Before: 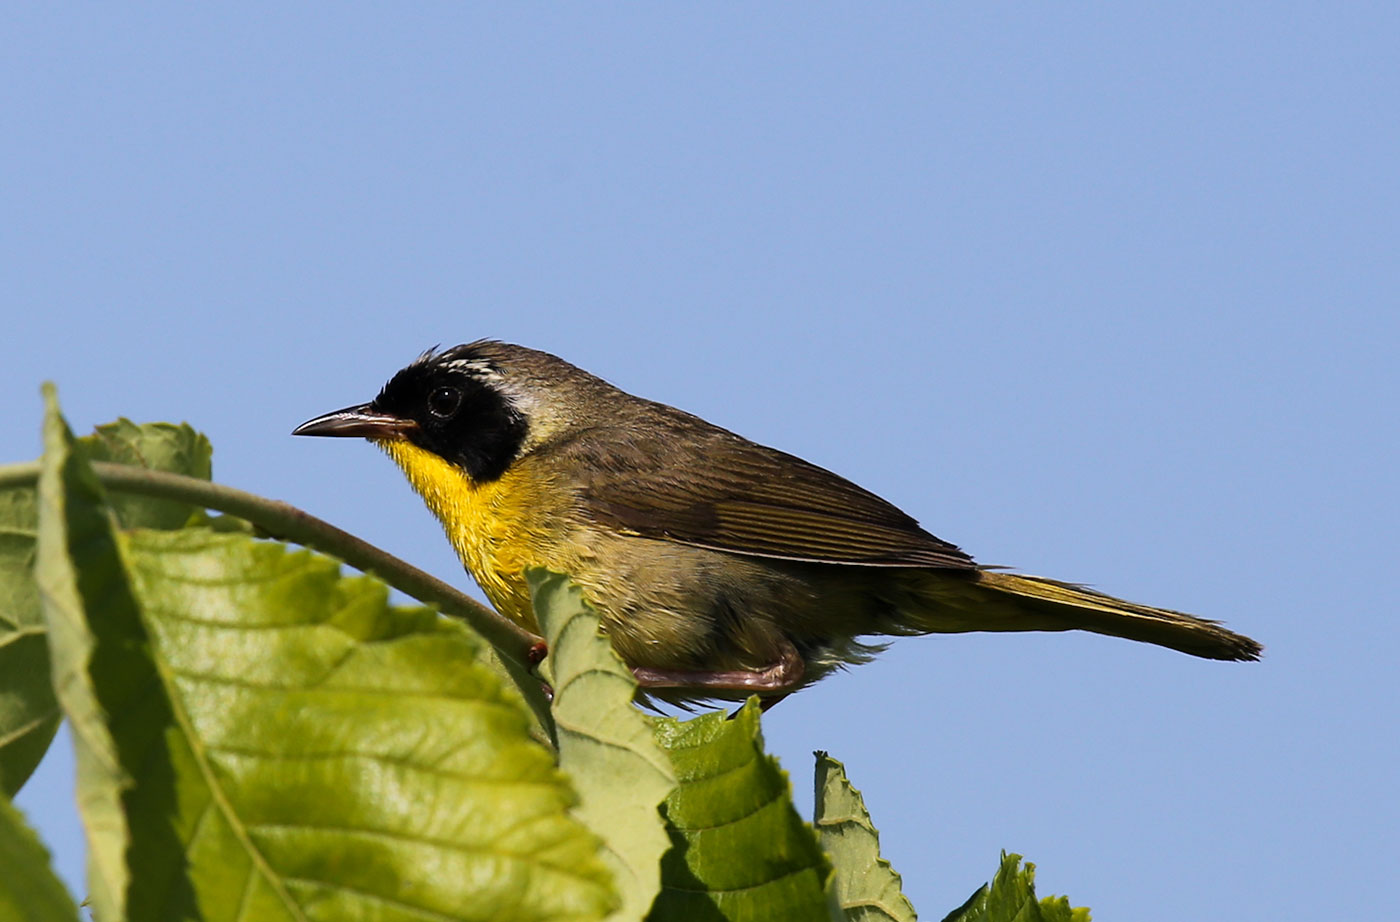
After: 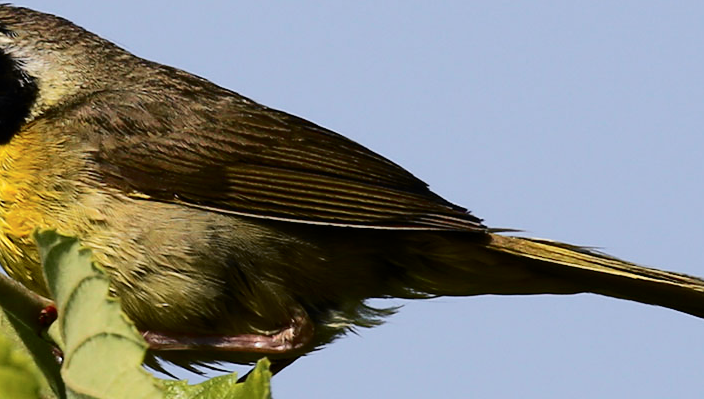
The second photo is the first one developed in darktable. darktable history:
crop: left 35.03%, top 36.625%, right 14.663%, bottom 20.057%
tone curve: curves: ch0 [(0.003, 0) (0.066, 0.031) (0.16, 0.089) (0.269, 0.218) (0.395, 0.408) (0.517, 0.56) (0.684, 0.734) (0.791, 0.814) (1, 1)]; ch1 [(0, 0) (0.164, 0.115) (0.337, 0.332) (0.39, 0.398) (0.464, 0.461) (0.501, 0.5) (0.507, 0.5) (0.534, 0.532) (0.577, 0.59) (0.652, 0.681) (0.733, 0.764) (0.819, 0.823) (1, 1)]; ch2 [(0, 0) (0.337, 0.382) (0.464, 0.476) (0.501, 0.5) (0.527, 0.54) (0.551, 0.565) (0.628, 0.632) (0.689, 0.686) (1, 1)], color space Lab, independent channels, preserve colors none
